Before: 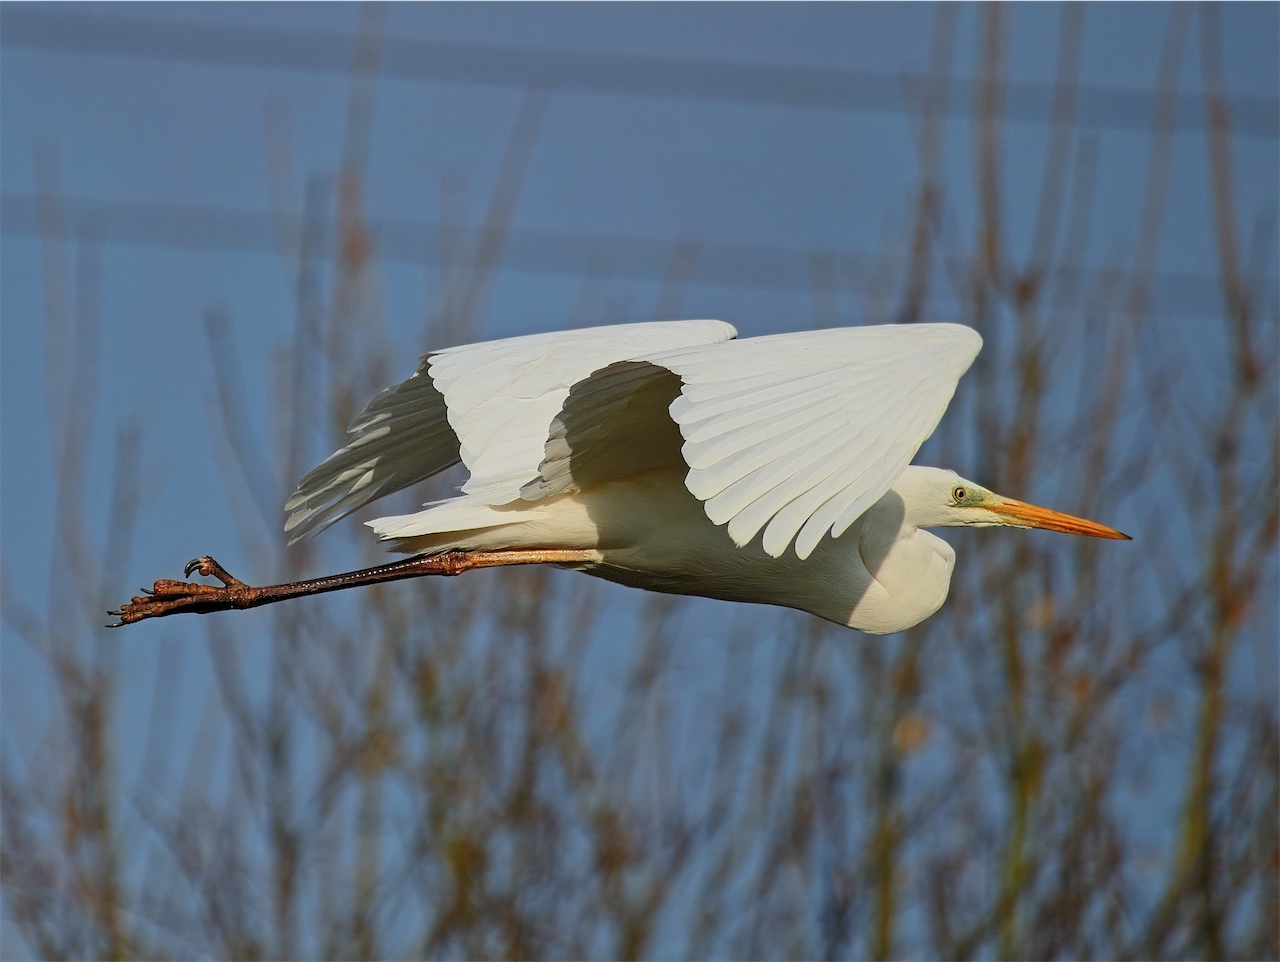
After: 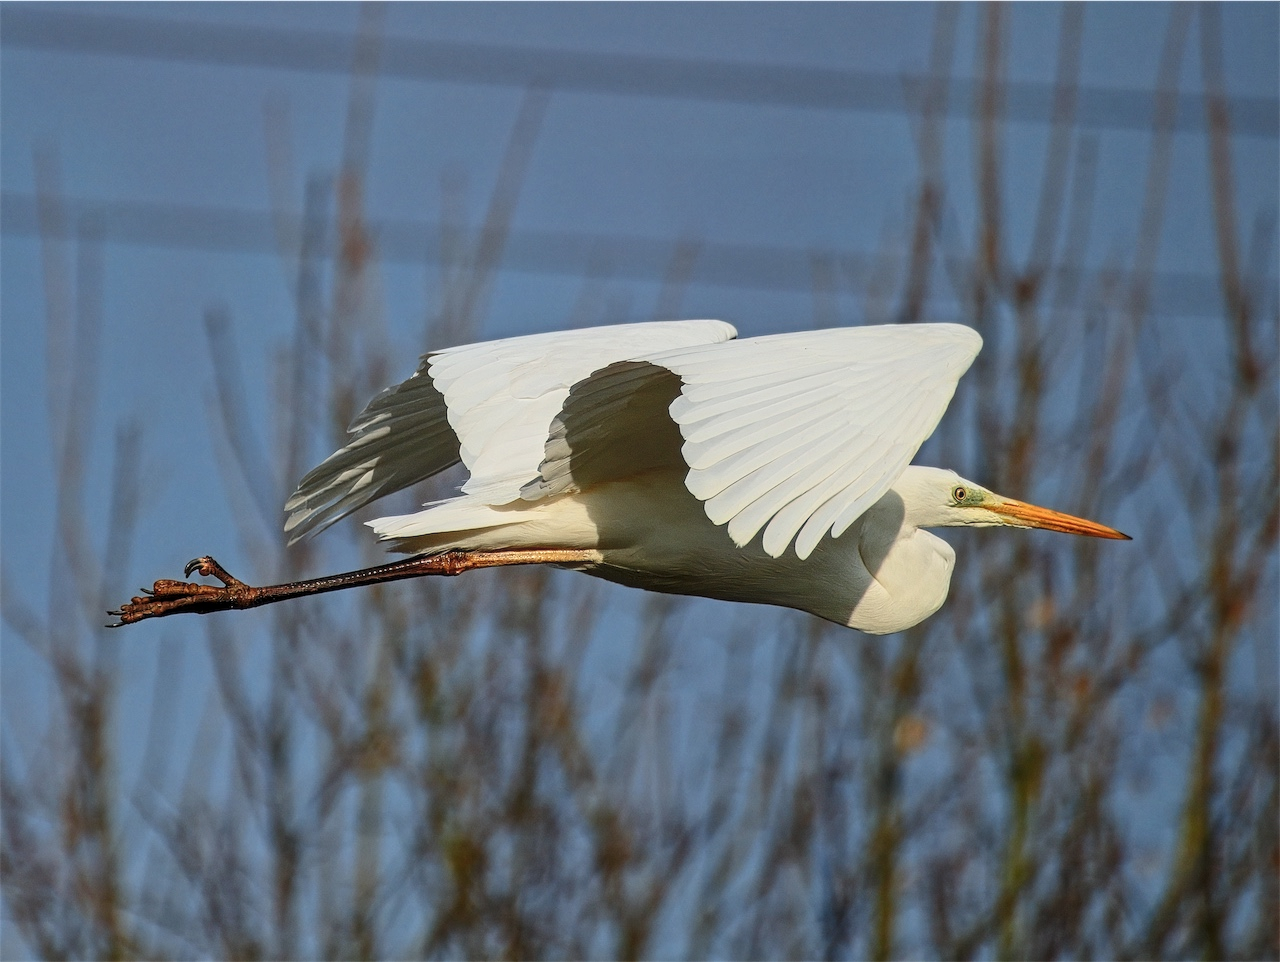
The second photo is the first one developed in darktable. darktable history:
exposure: black level correction -0.005, exposure 0.049 EV, compensate highlight preservation false
local contrast: on, module defaults
contrast brightness saturation: contrast 0.139
